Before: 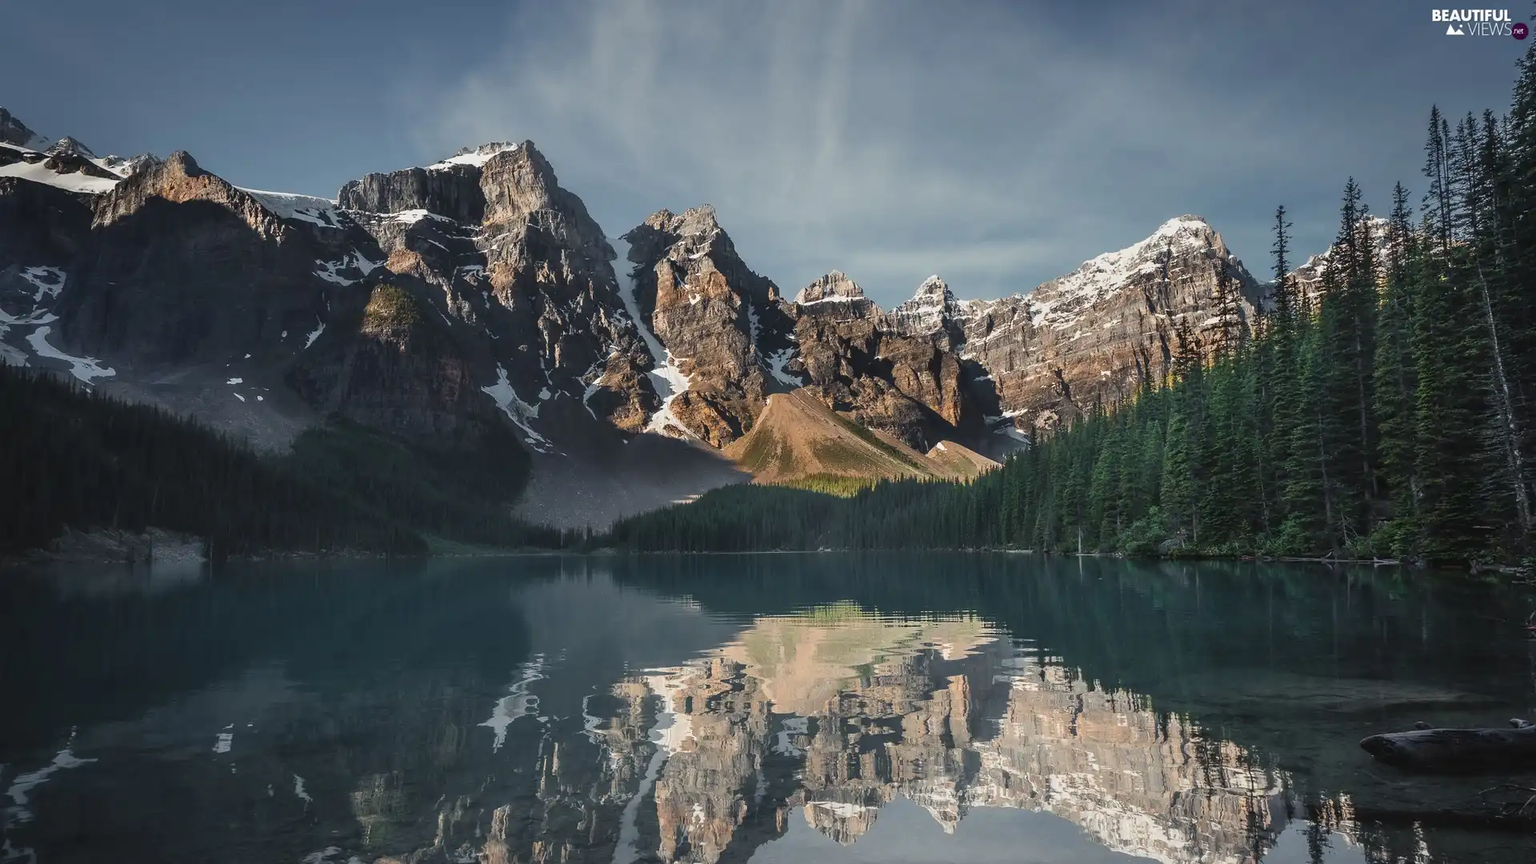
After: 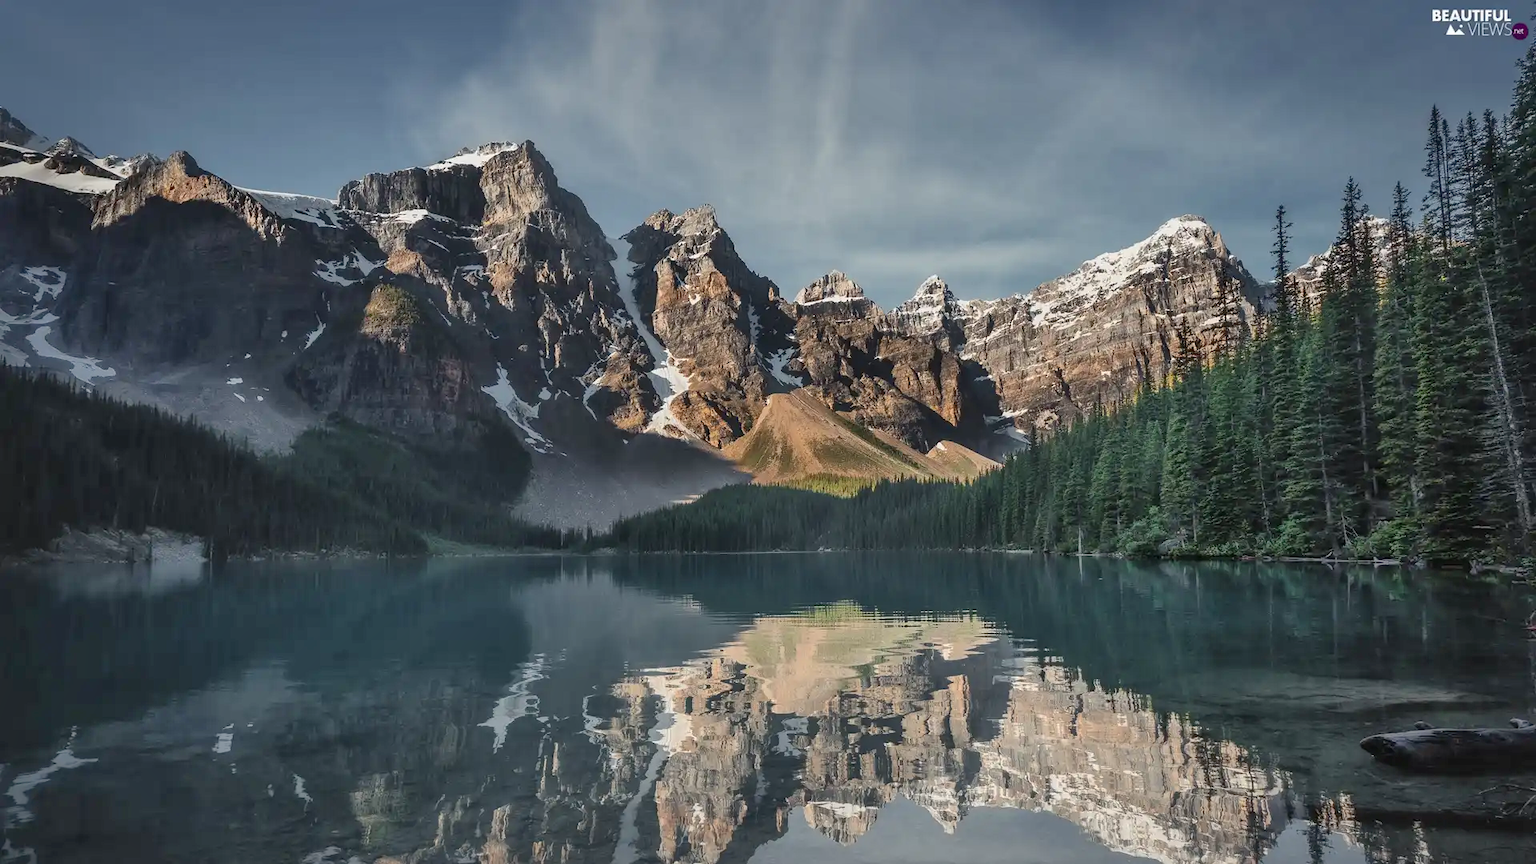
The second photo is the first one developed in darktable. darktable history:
local contrast: mode bilateral grid, contrast 20, coarseness 50, detail 132%, midtone range 0.2
shadows and highlights: on, module defaults
